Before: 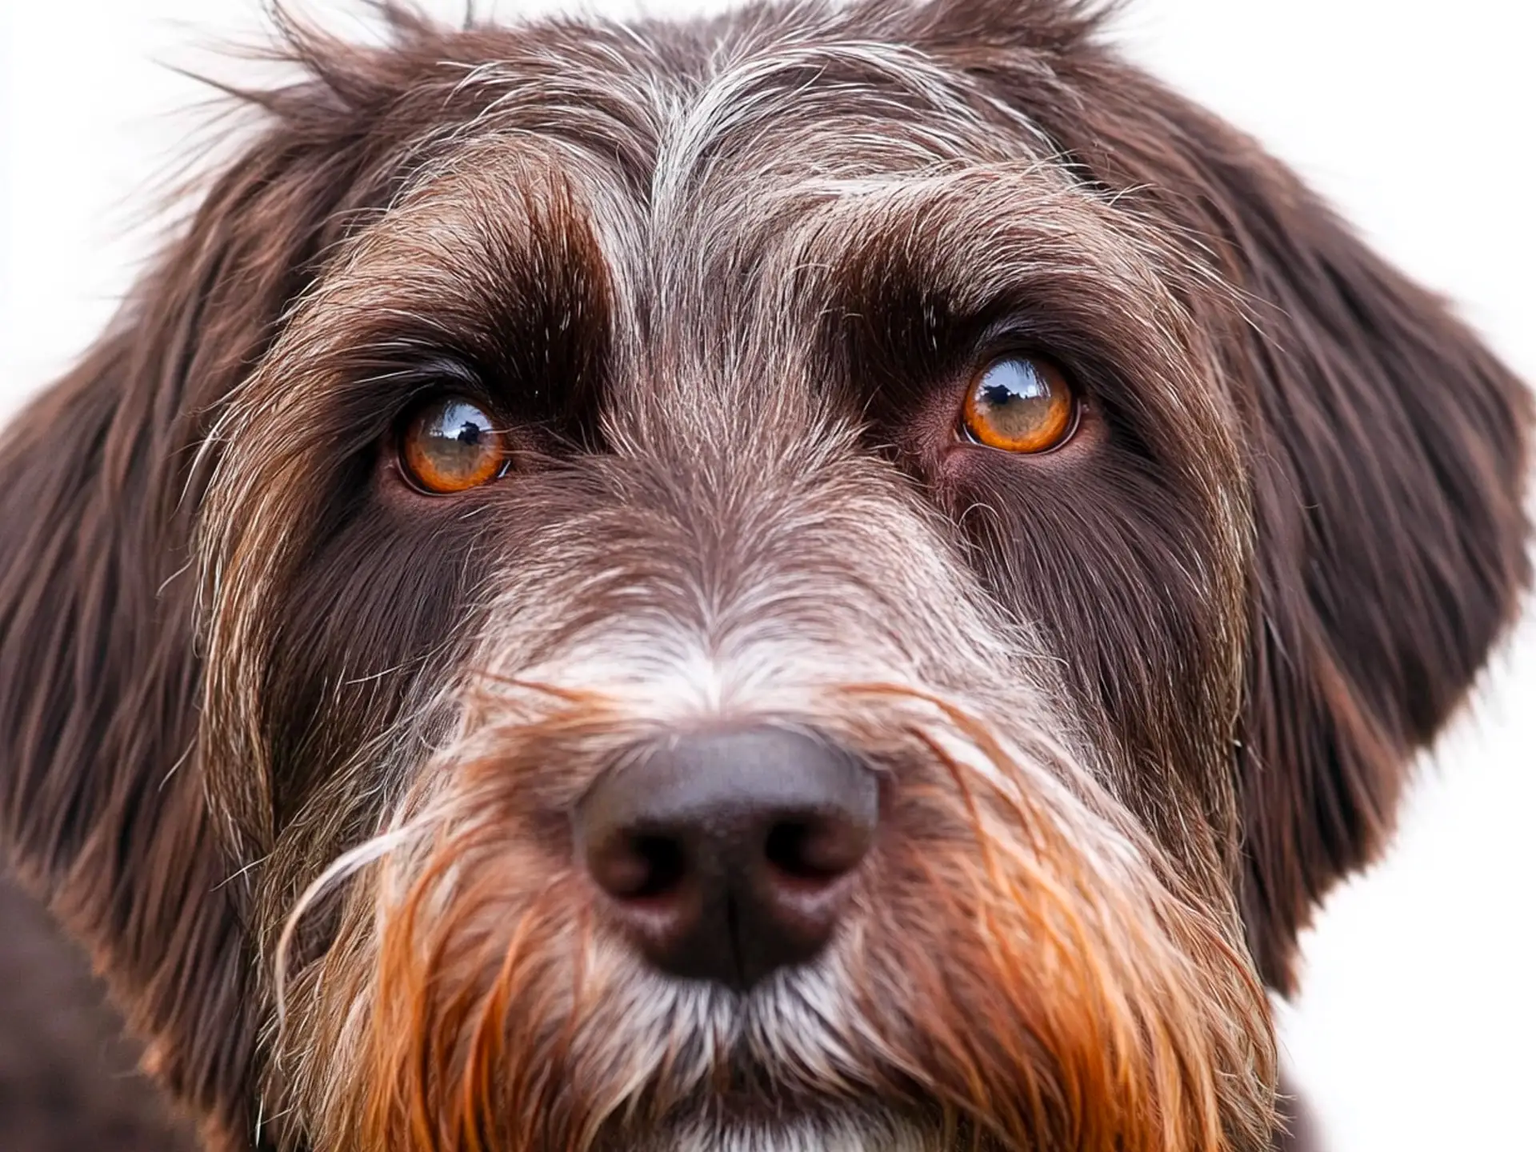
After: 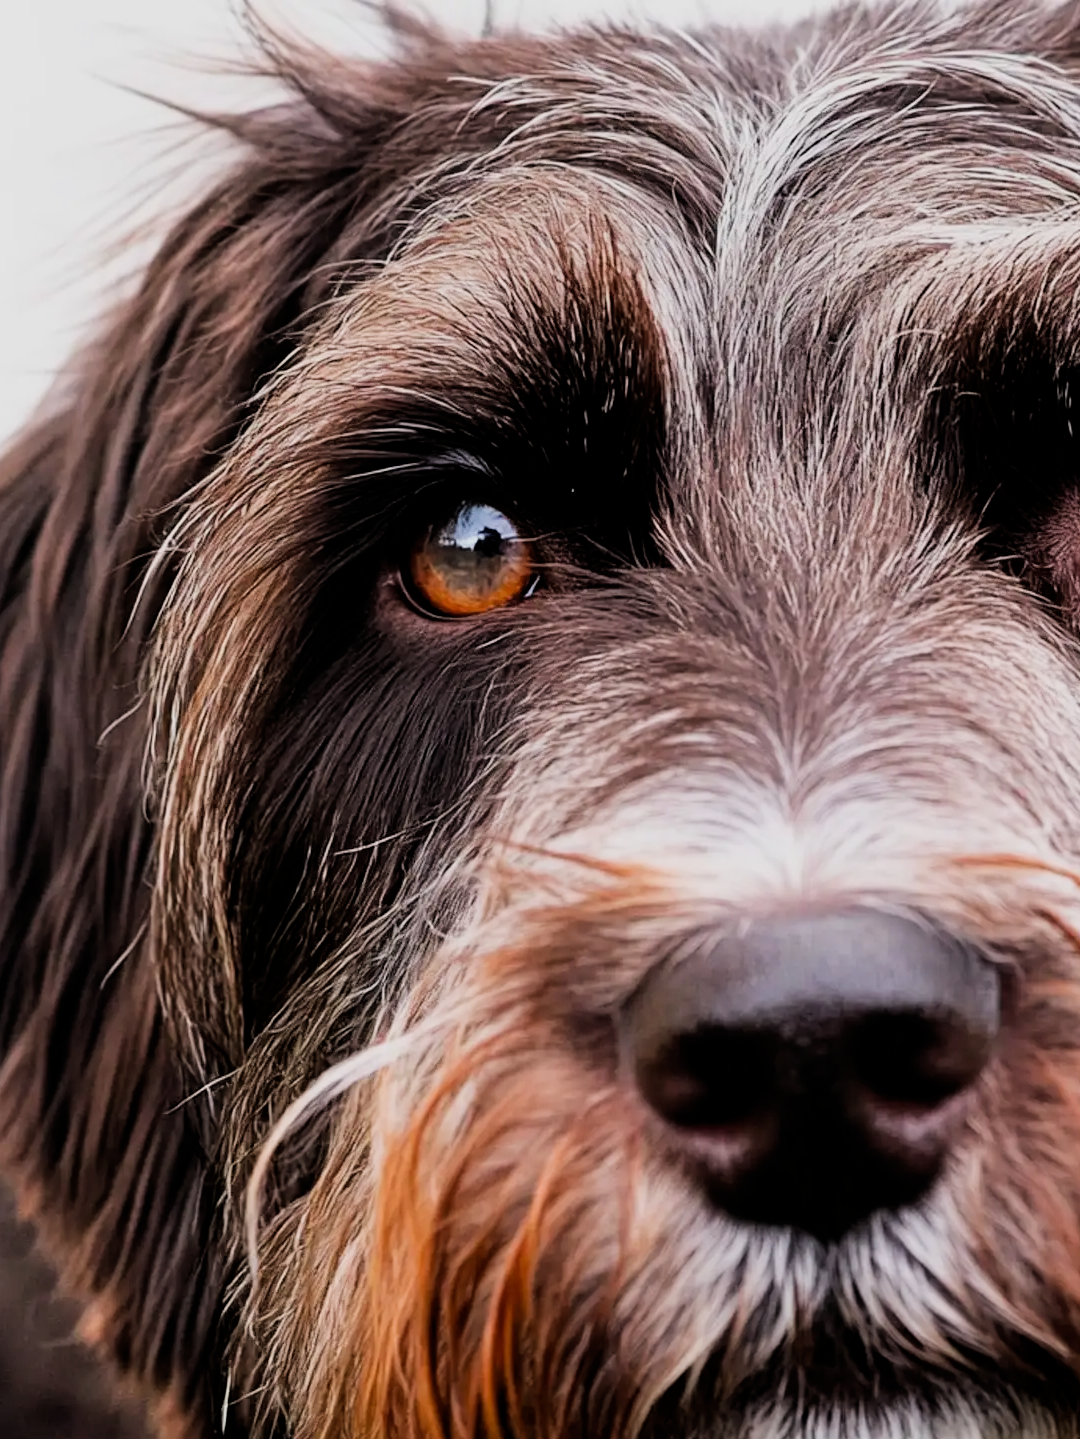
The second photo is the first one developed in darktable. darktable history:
crop: left 5.114%, right 38.589%
filmic rgb: black relative exposure -5 EV, hardness 2.88, contrast 1.3
